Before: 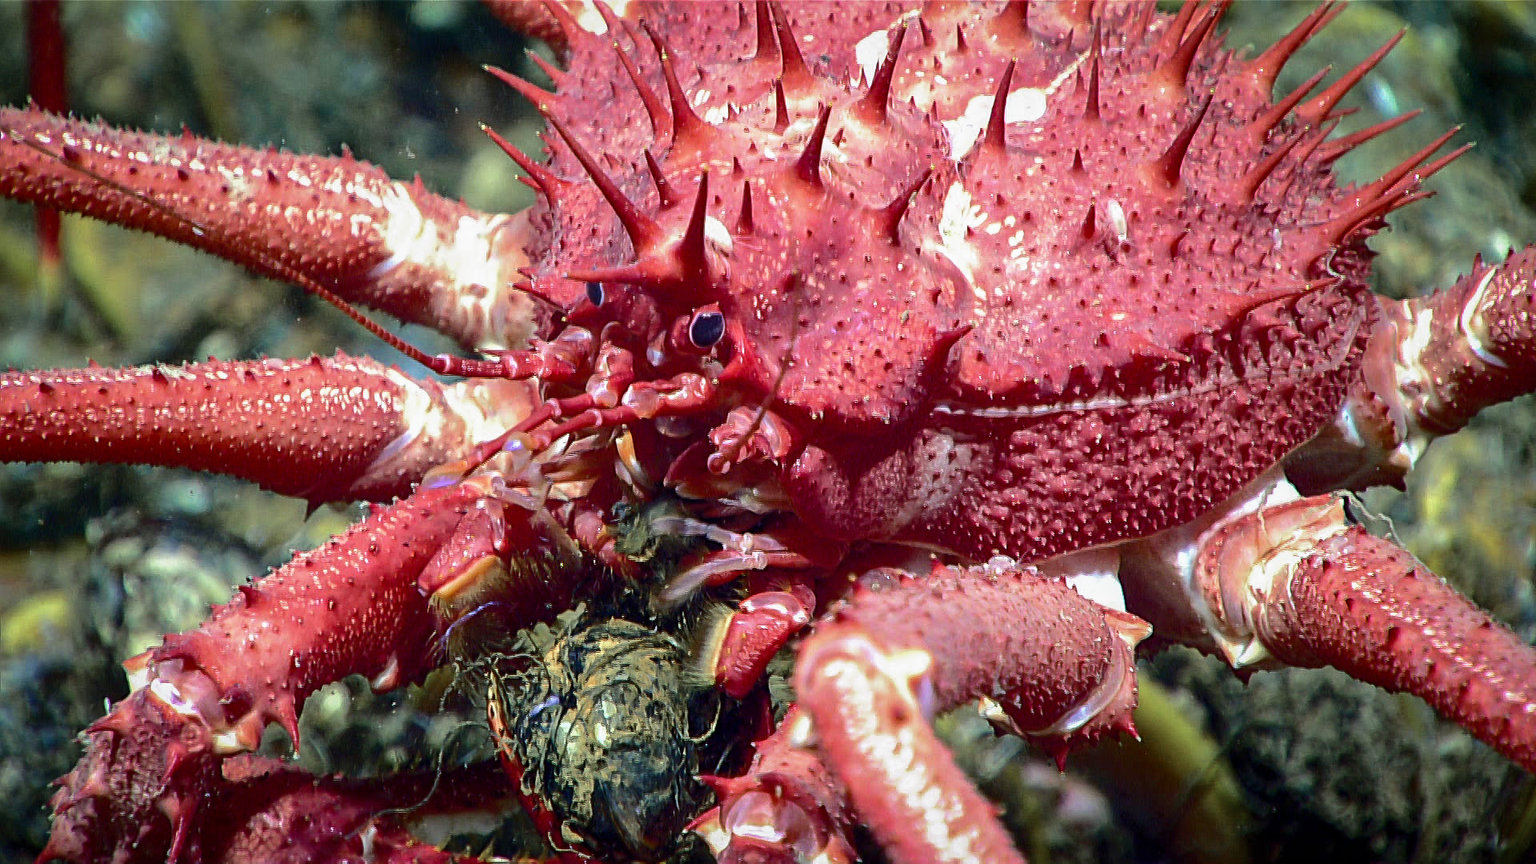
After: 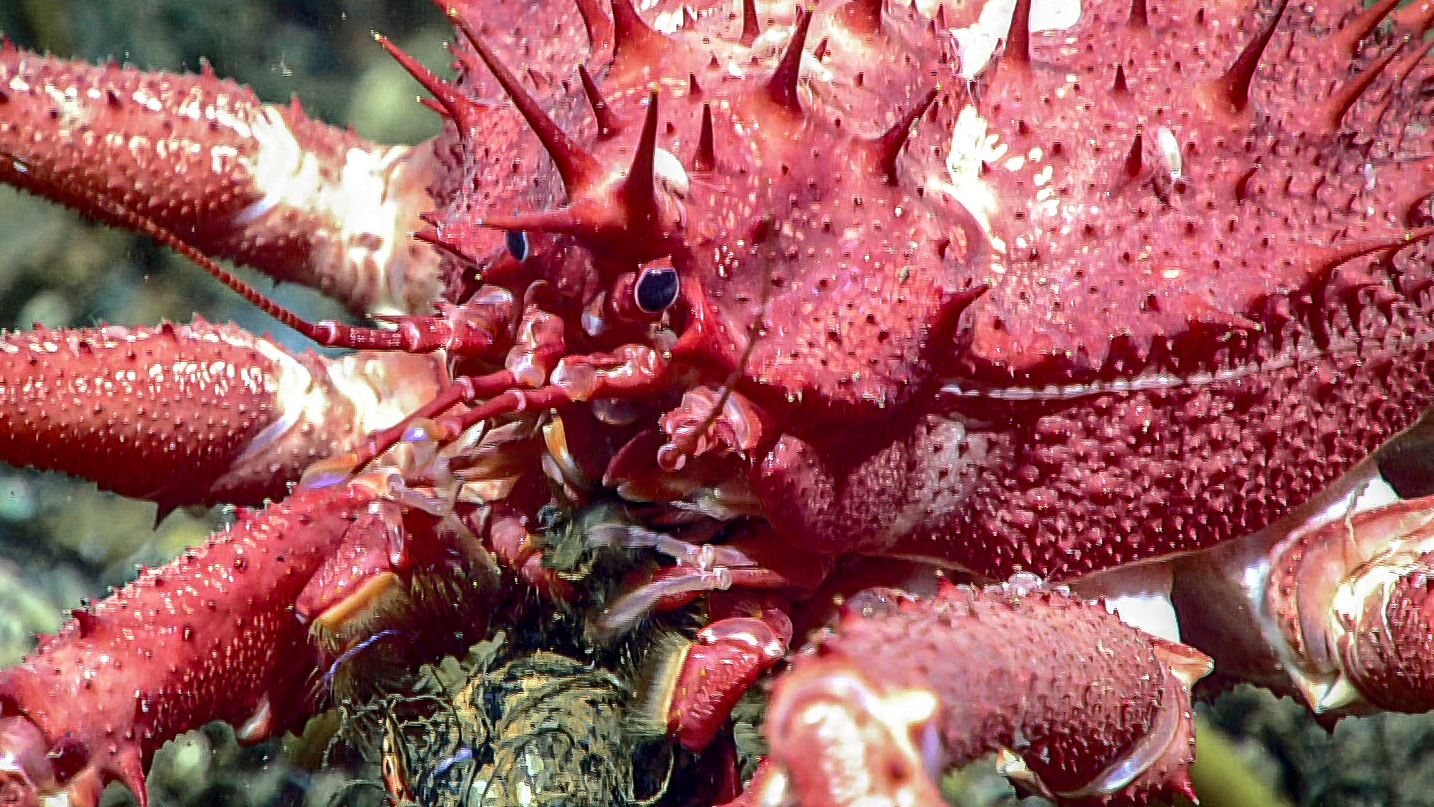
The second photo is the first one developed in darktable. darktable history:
crop and rotate: left 11.831%, top 11.346%, right 13.429%, bottom 13.899%
local contrast: on, module defaults
